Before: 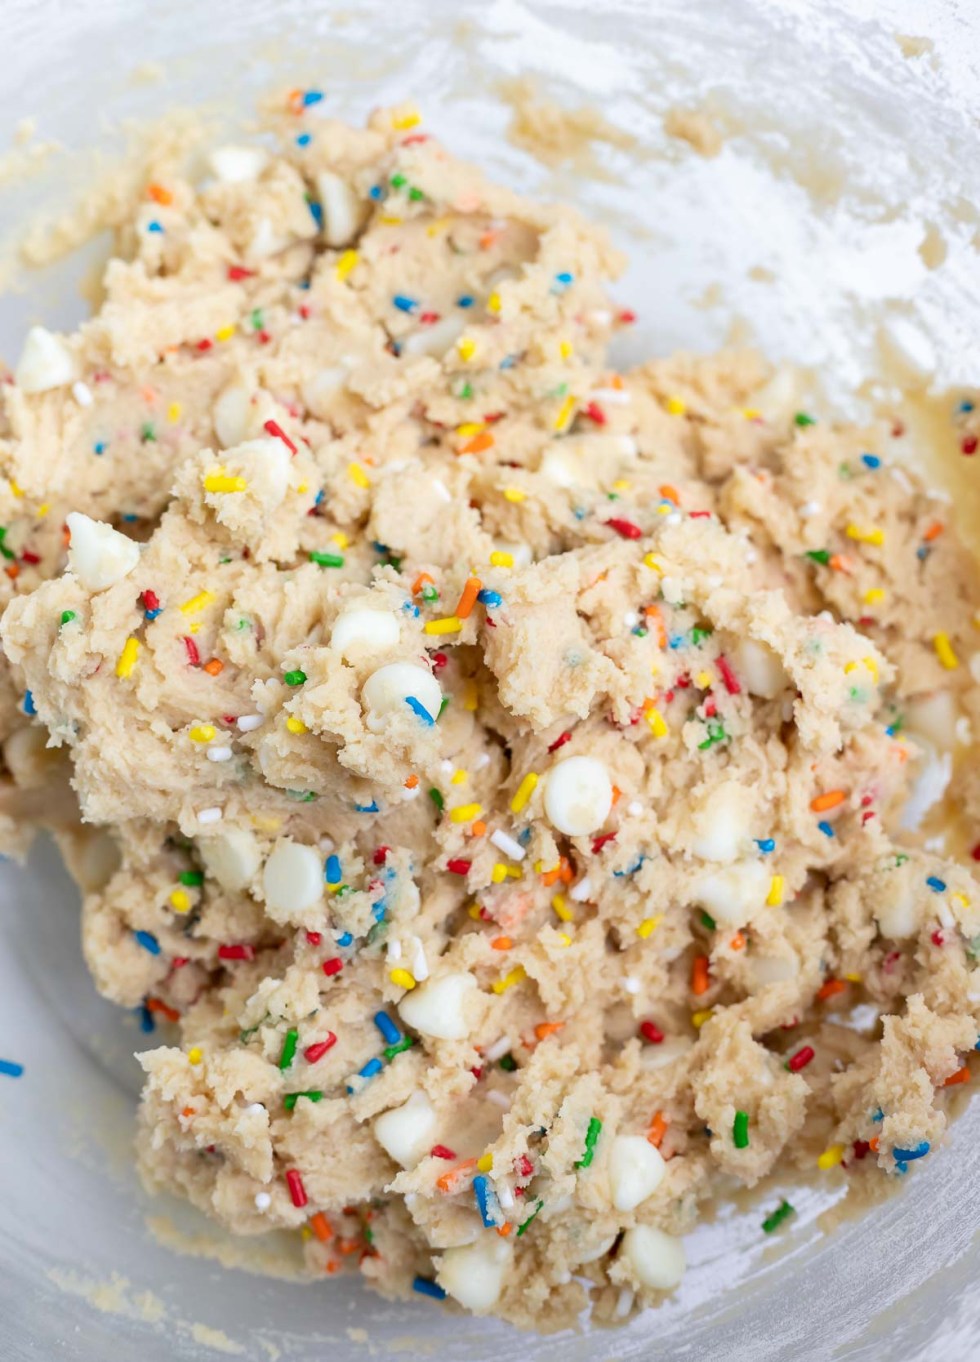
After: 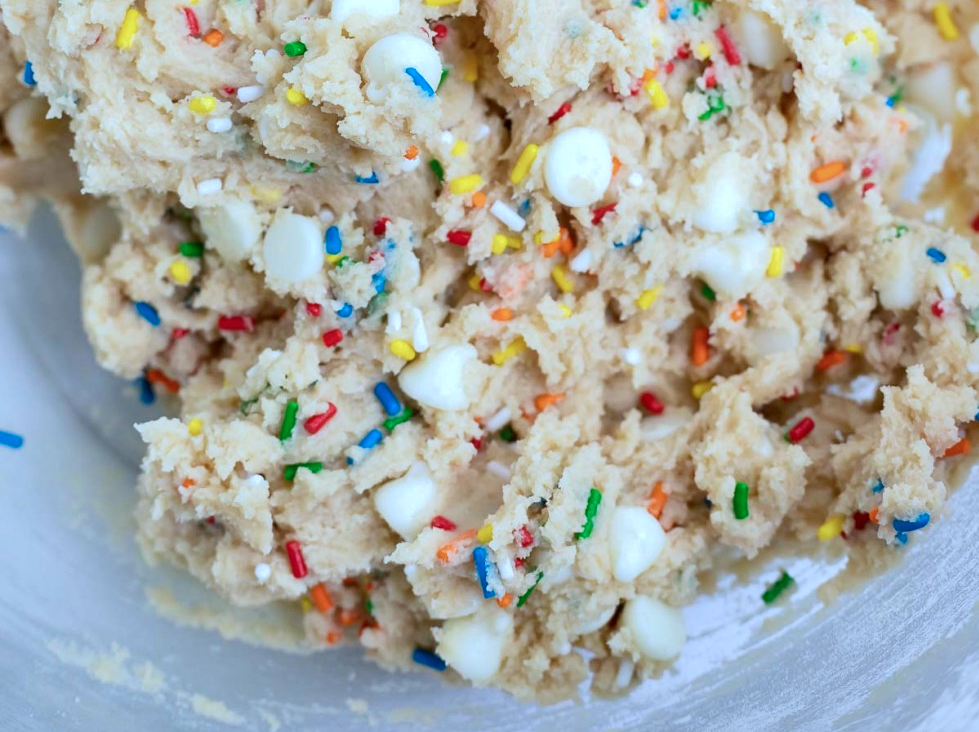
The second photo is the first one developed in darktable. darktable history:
local contrast: mode bilateral grid, contrast 20, coarseness 50, detail 141%, midtone range 0.2
crop and rotate: top 46.237%
base curve: curves: ch0 [(0, 0) (0.235, 0.266) (0.503, 0.496) (0.786, 0.72) (1, 1)]
color calibration: illuminant as shot in camera, x 0.383, y 0.38, temperature 3949.15 K, gamut compression 1.66
